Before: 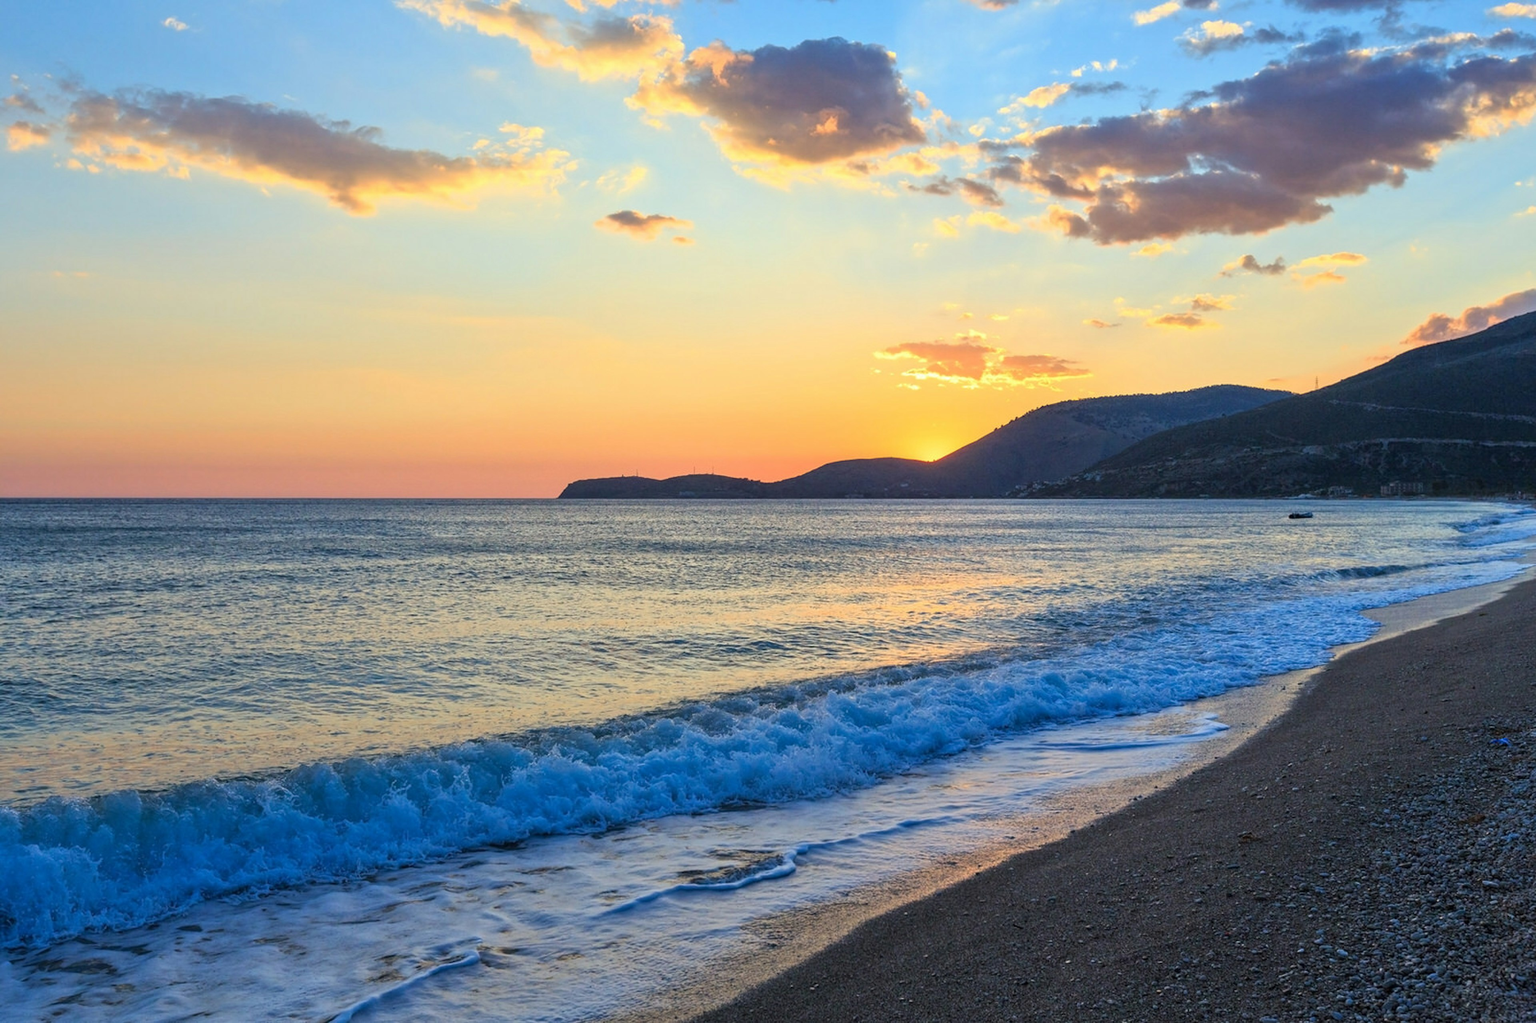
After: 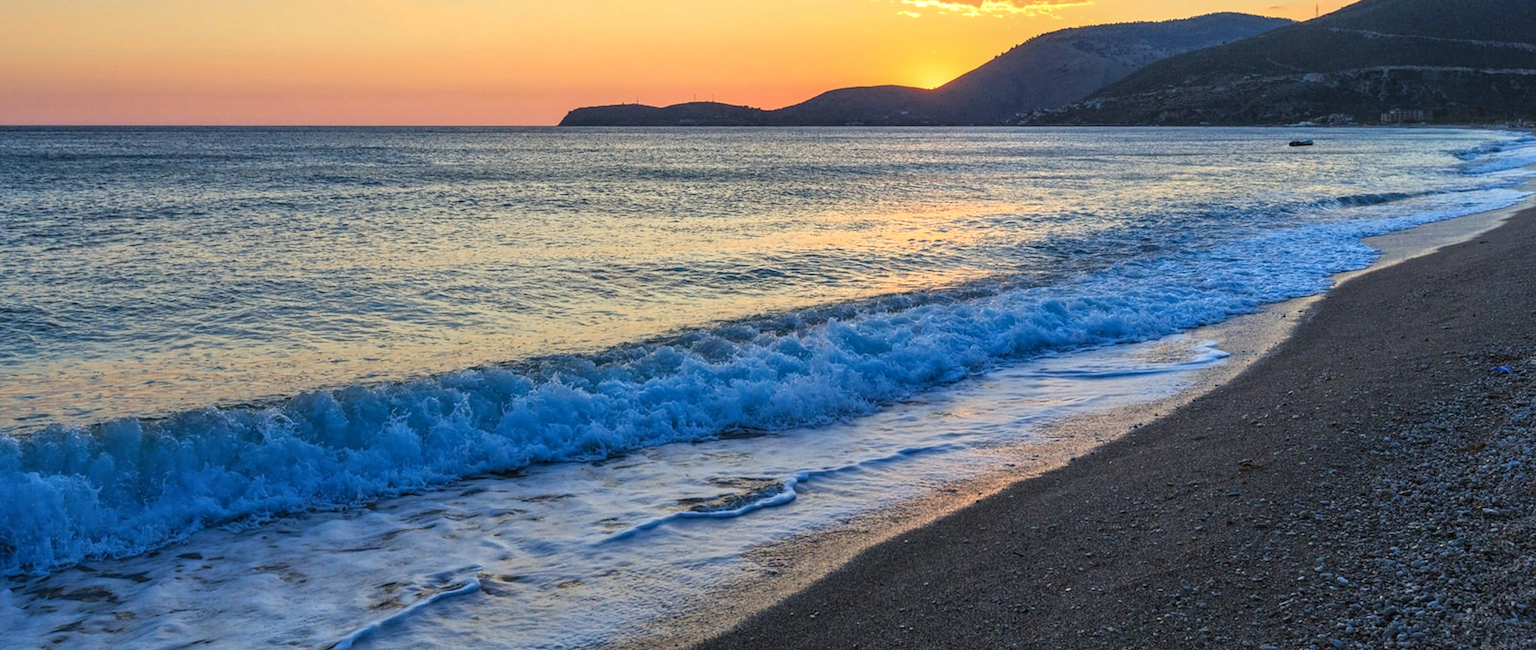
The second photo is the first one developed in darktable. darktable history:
crop and rotate: top 36.435%
local contrast: on, module defaults
exposure: black level correction -0.005, exposure 0.054 EV, compensate highlight preservation false
